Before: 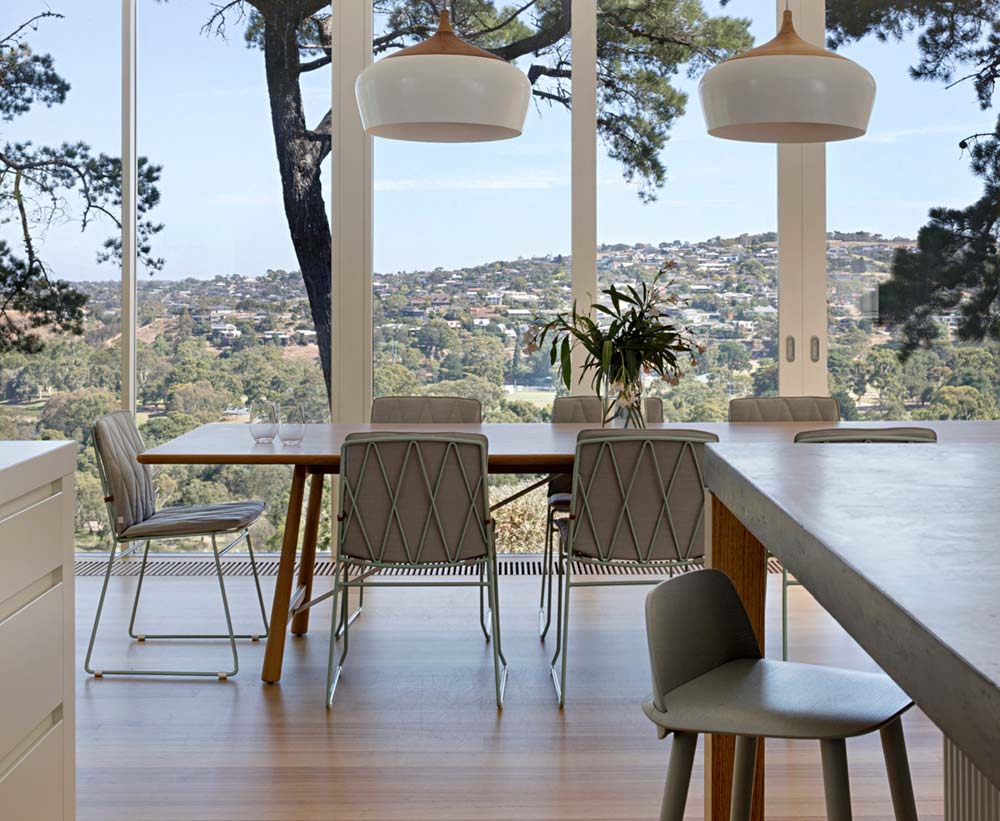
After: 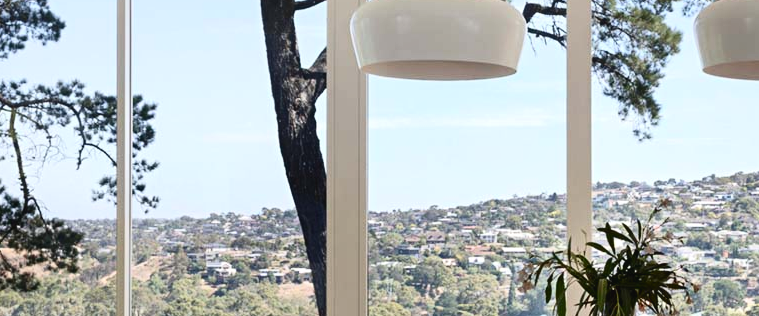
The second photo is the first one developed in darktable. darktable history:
tone curve: curves: ch0 [(0, 0.032) (0.181, 0.156) (0.751, 0.829) (1, 1)], color space Lab, independent channels, preserve colors none
local contrast: mode bilateral grid, contrast 19, coarseness 49, detail 119%, midtone range 0.2
crop: left 0.529%, top 7.632%, right 23.555%, bottom 53.8%
